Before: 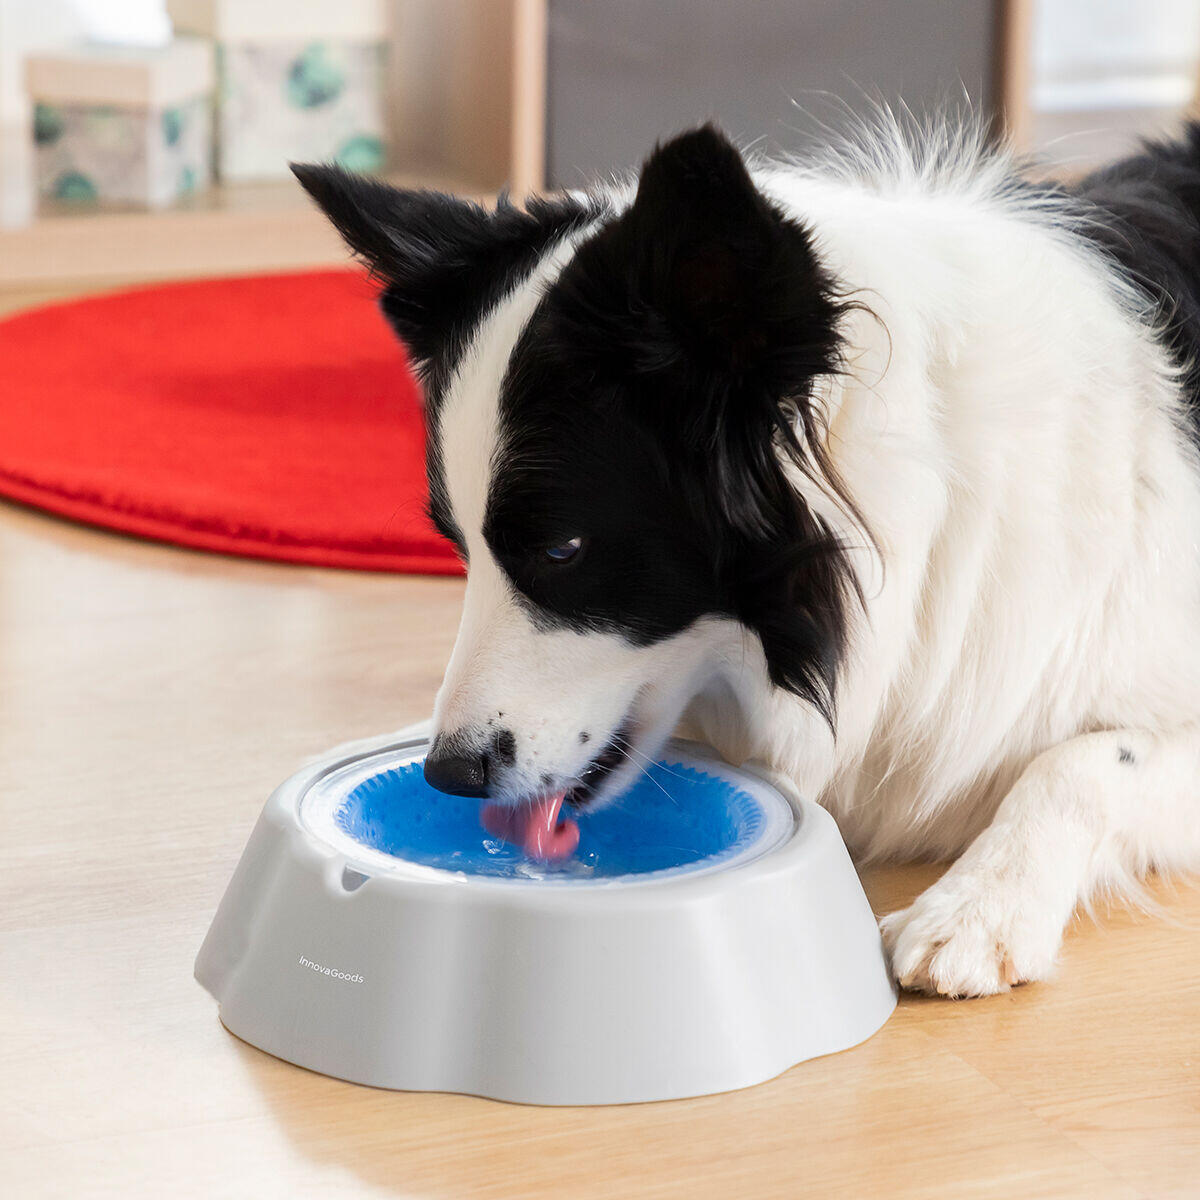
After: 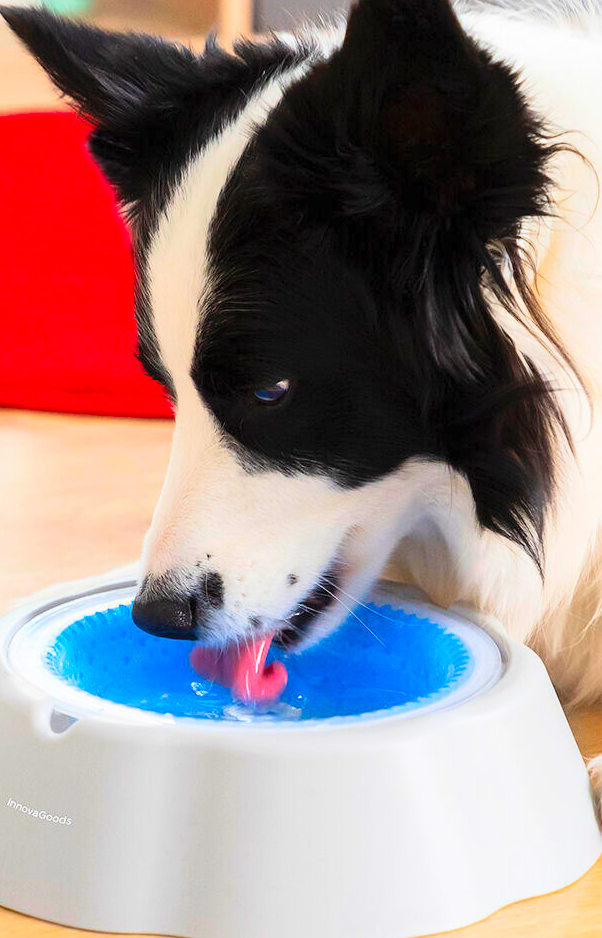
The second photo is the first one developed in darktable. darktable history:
contrast brightness saturation: contrast 0.205, brightness 0.2, saturation 0.814
crop and rotate: angle 0.019°, left 24.368%, top 13.202%, right 25.371%, bottom 8.543%
